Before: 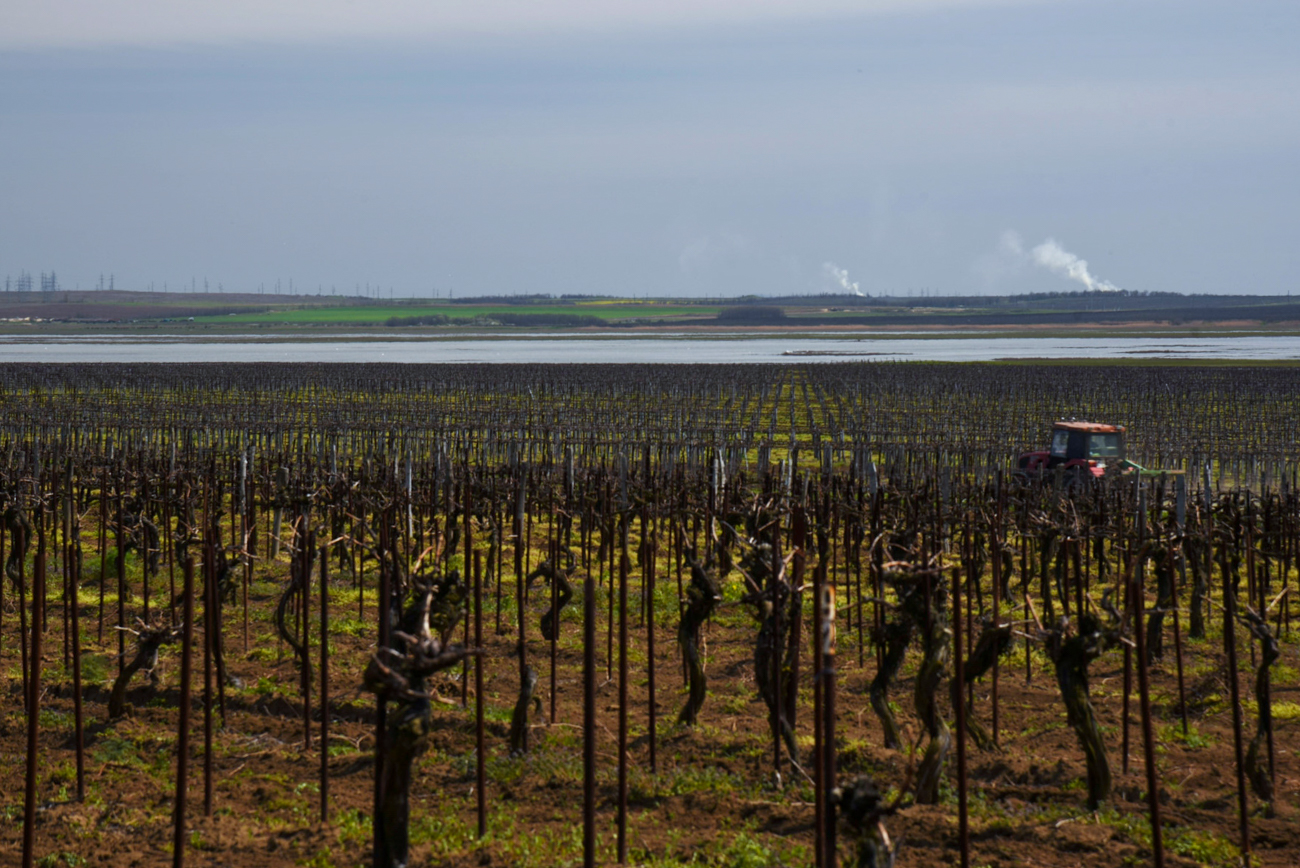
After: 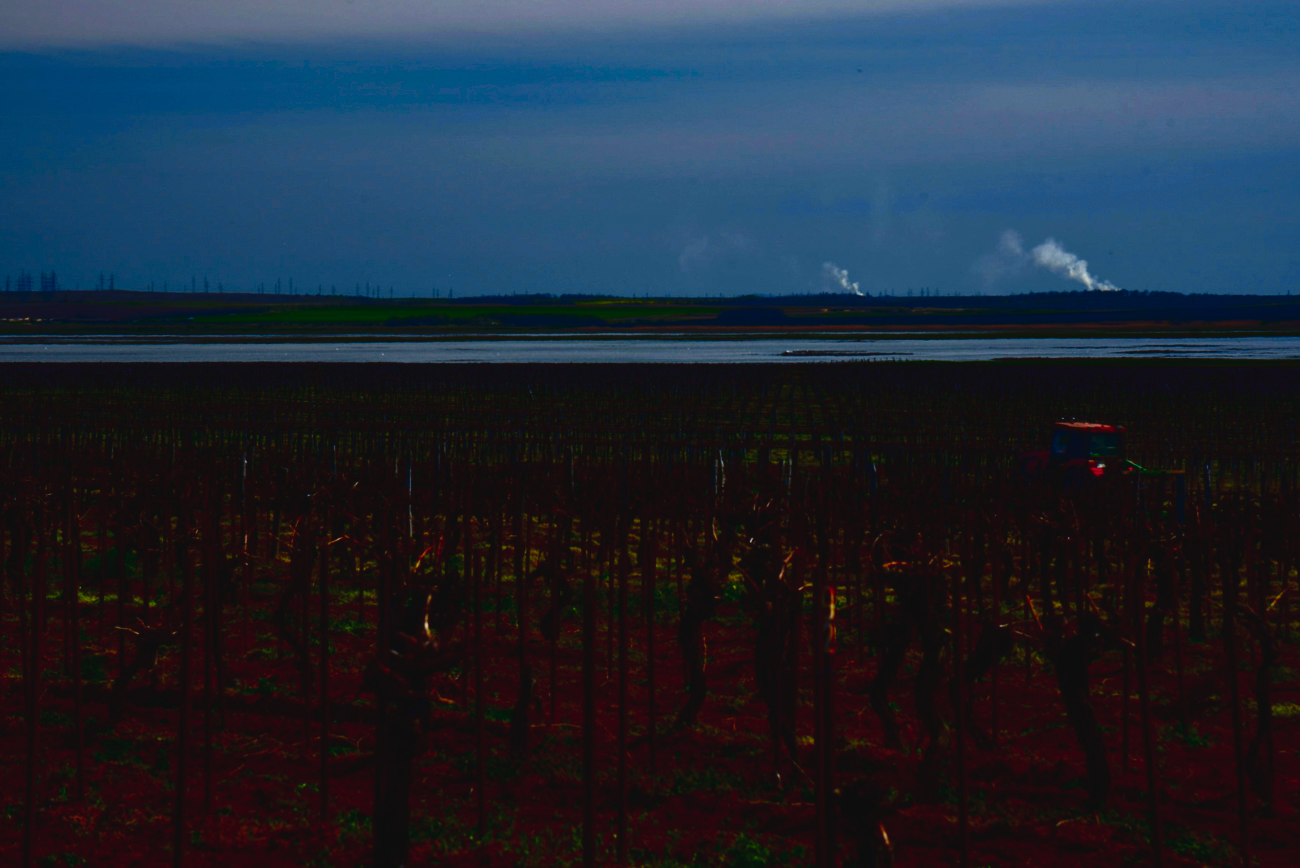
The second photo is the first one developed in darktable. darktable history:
contrast brightness saturation: brightness -0.998, saturation 0.991
tone curve: curves: ch0 [(0, 0.036) (0.119, 0.115) (0.461, 0.479) (0.715, 0.767) (0.817, 0.865) (1, 0.998)]; ch1 [(0, 0) (0.377, 0.416) (0.44, 0.461) (0.487, 0.49) (0.514, 0.525) (0.538, 0.561) (0.67, 0.713) (1, 1)]; ch2 [(0, 0) (0.38, 0.405) (0.463, 0.445) (0.492, 0.486) (0.529, 0.533) (0.578, 0.59) (0.653, 0.698) (1, 1)], preserve colors none
